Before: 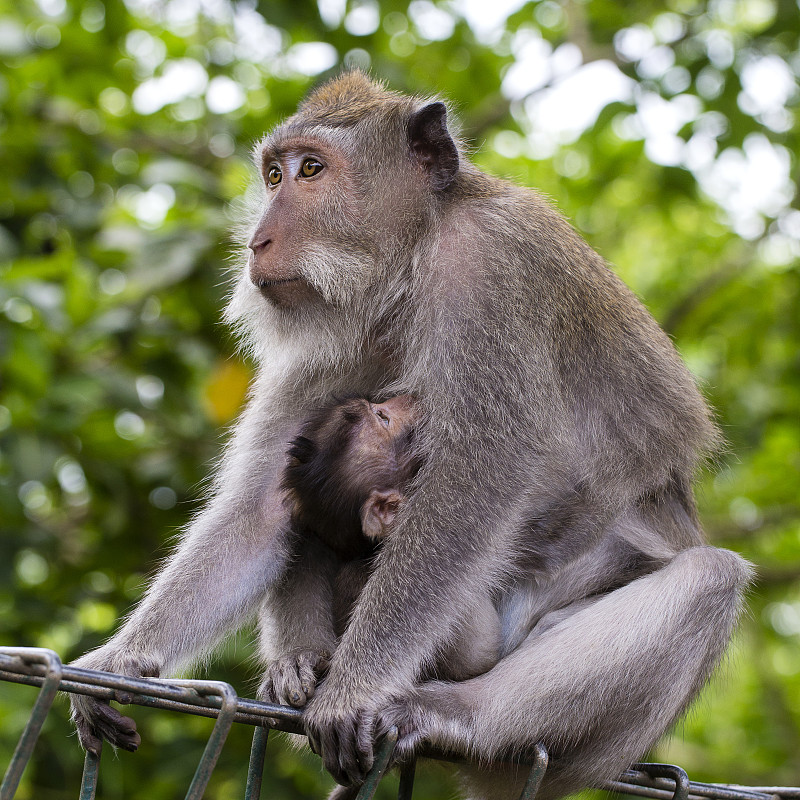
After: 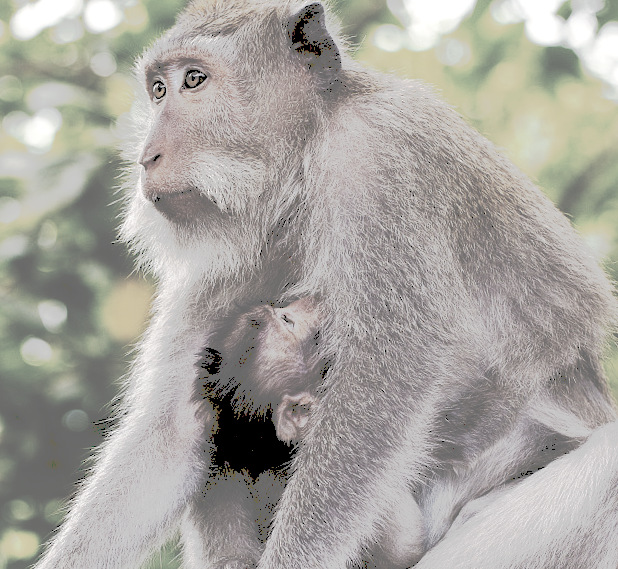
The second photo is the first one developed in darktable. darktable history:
tone curve: curves: ch0 [(0, 0) (0.003, 0.437) (0.011, 0.438) (0.025, 0.441) (0.044, 0.441) (0.069, 0.441) (0.1, 0.444) (0.136, 0.447) (0.177, 0.452) (0.224, 0.457) (0.277, 0.466) (0.335, 0.485) (0.399, 0.514) (0.468, 0.558) (0.543, 0.616) (0.623, 0.686) (0.709, 0.76) (0.801, 0.803) (0.898, 0.825) (1, 1)], preserve colors none
exposure: exposure 0.128 EV, compensate highlight preservation false
color correction: saturation 0.3
crop: left 11.225%, top 5.381%, right 9.565%, bottom 10.314%
color balance rgb: shadows lift › chroma 1%, shadows lift › hue 240.84°, highlights gain › chroma 2%, highlights gain › hue 73.2°, global offset › luminance -0.5%, perceptual saturation grading › global saturation 20%, perceptual saturation grading › highlights -25%, perceptual saturation grading › shadows 50%, global vibrance 25.26%
base curve: curves: ch0 [(0, 0) (0.204, 0.334) (0.55, 0.733) (1, 1)], preserve colors none
rotate and perspective: rotation -5°, crop left 0.05, crop right 0.952, crop top 0.11, crop bottom 0.89
